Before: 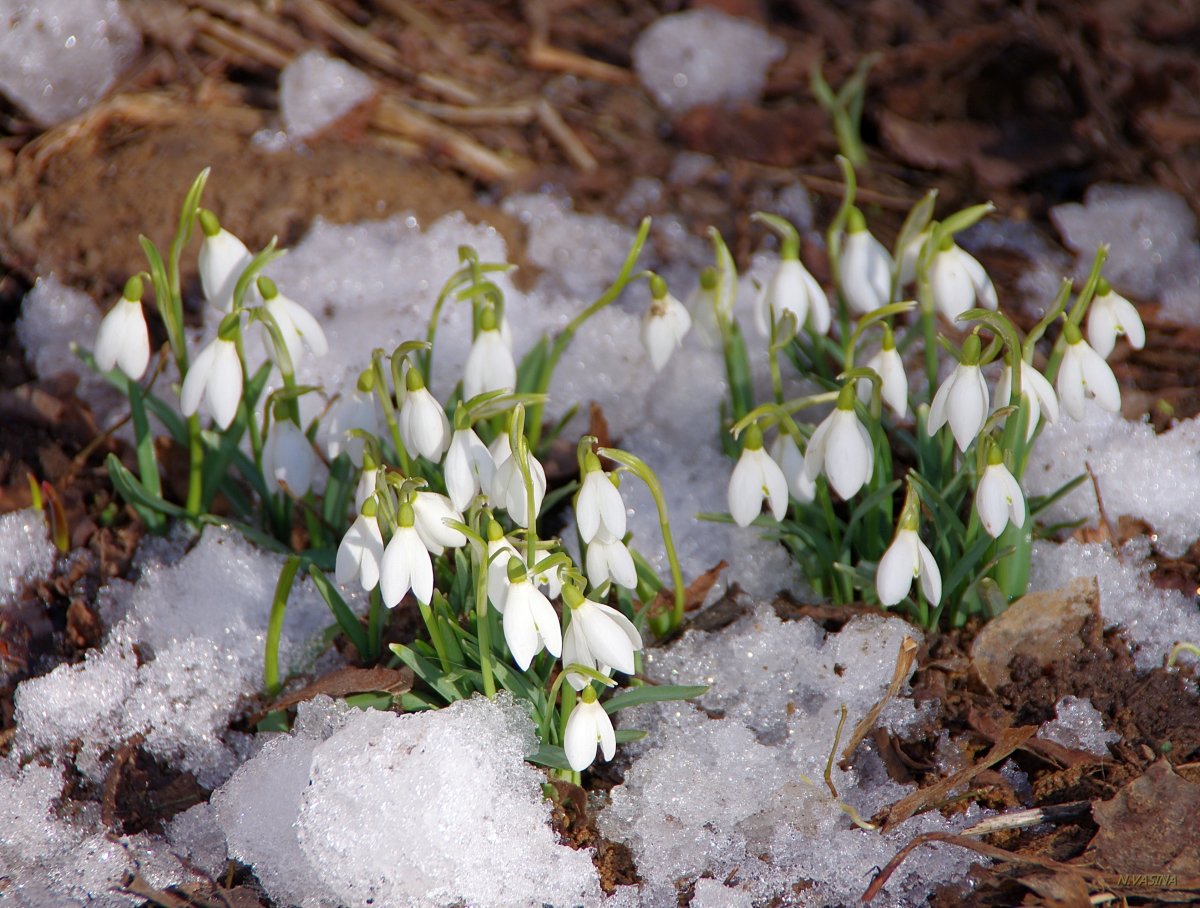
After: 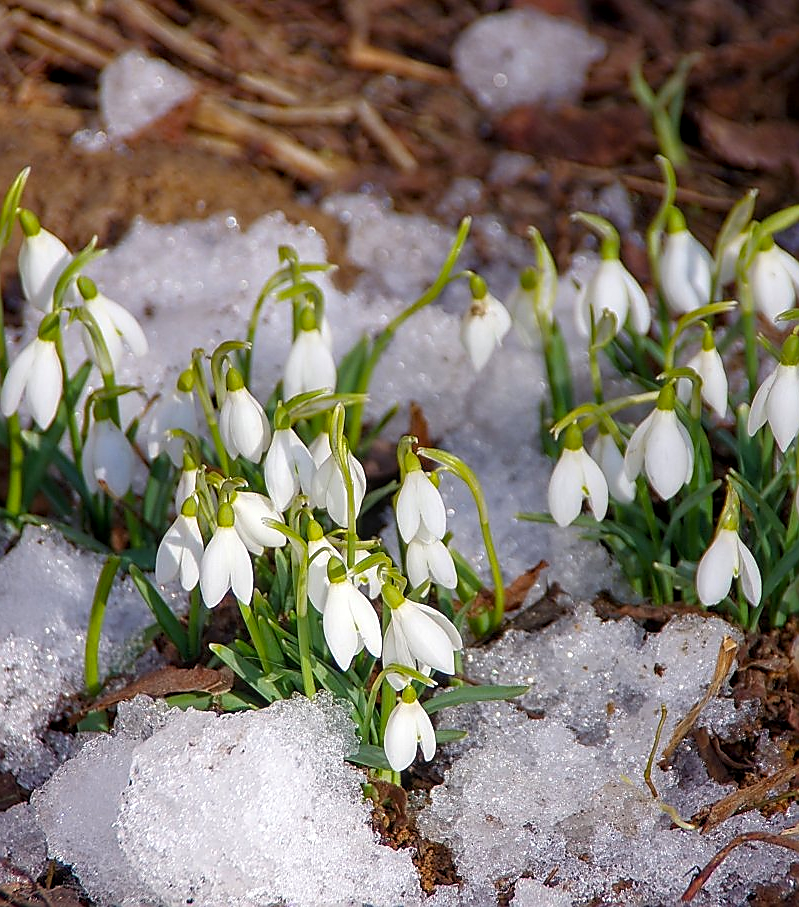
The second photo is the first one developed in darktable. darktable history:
sharpen: radius 1.376, amount 1.25, threshold 0.735
color balance rgb: perceptual saturation grading › global saturation 19.948%
local contrast: on, module defaults
crop and rotate: left 15.033%, right 18.303%
